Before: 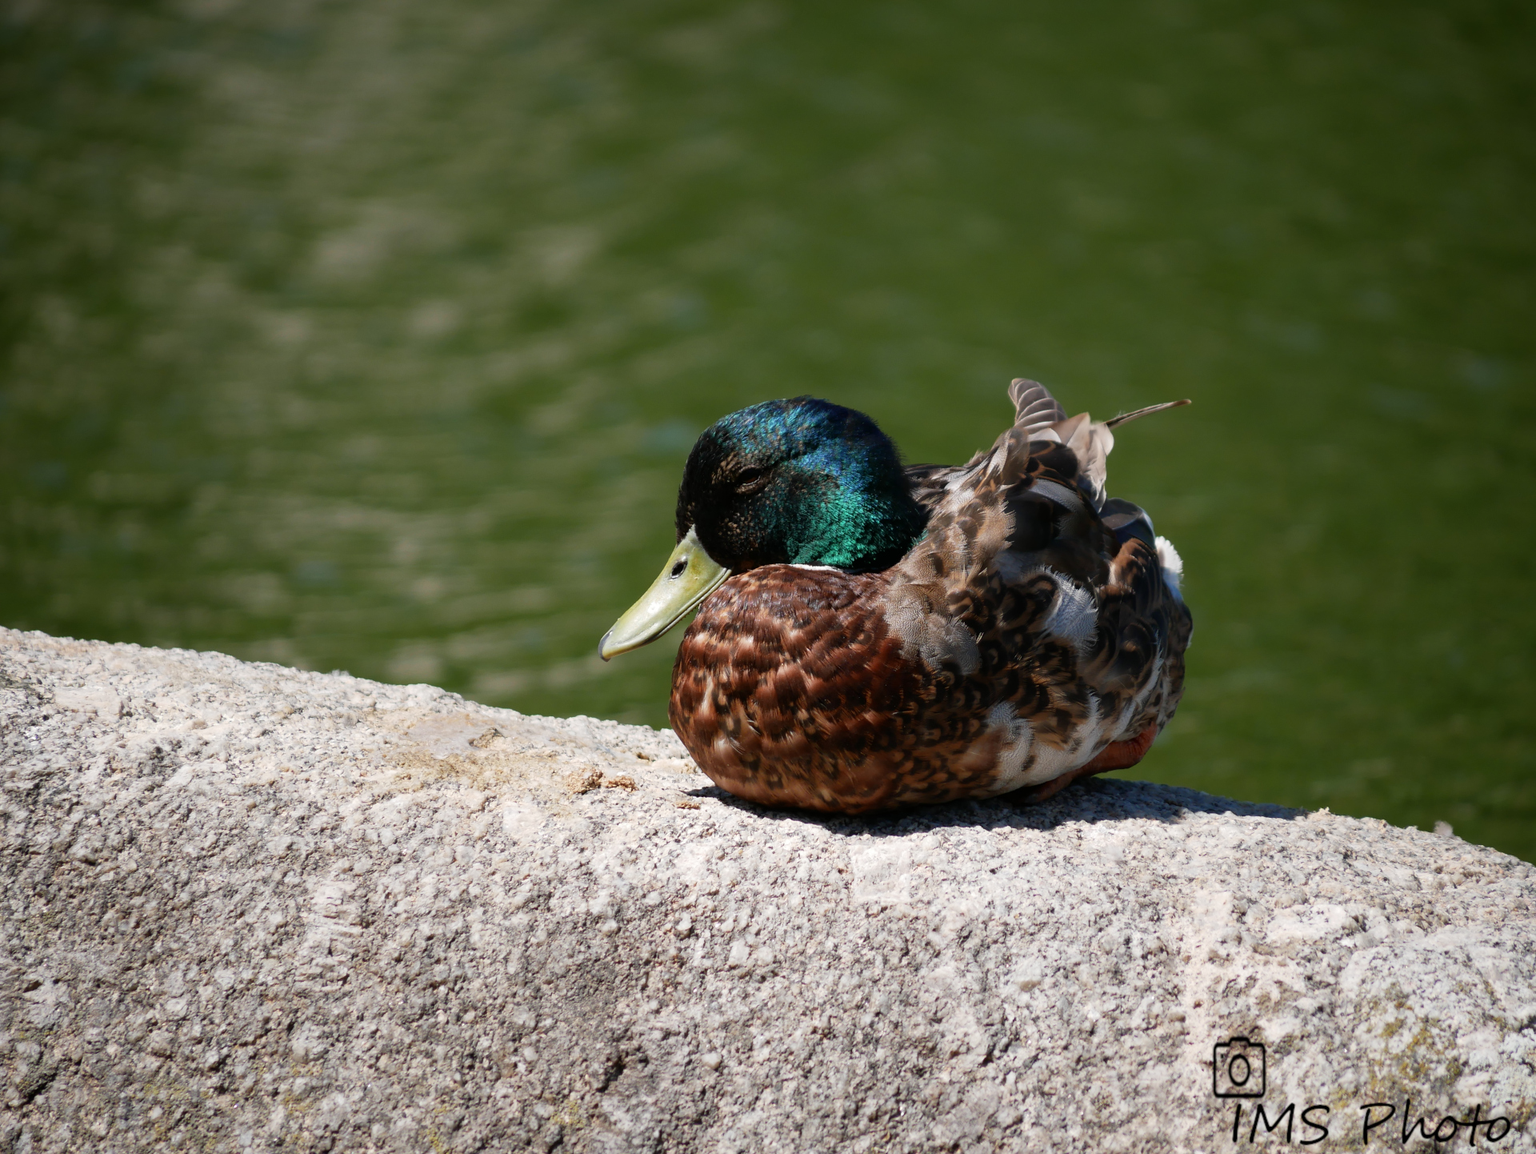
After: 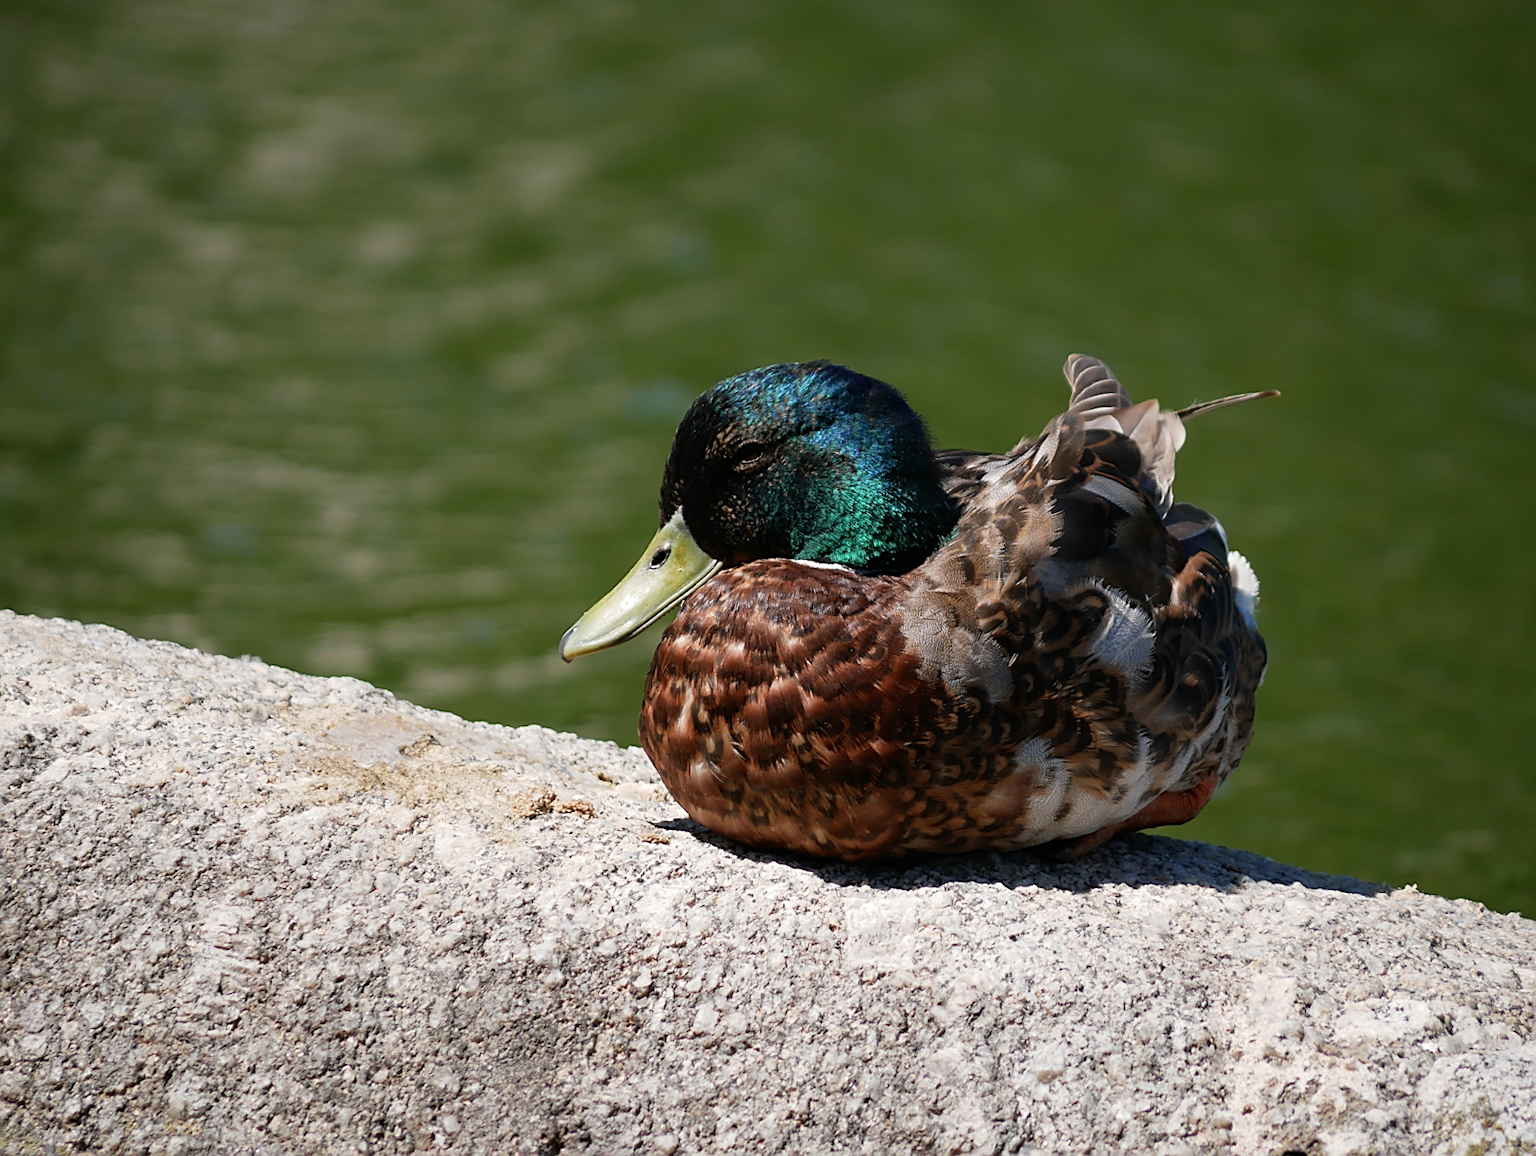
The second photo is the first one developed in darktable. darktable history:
sharpen: on, module defaults
crop and rotate: angle -3.23°, left 5.082%, top 5.213%, right 4.698%, bottom 4.382%
